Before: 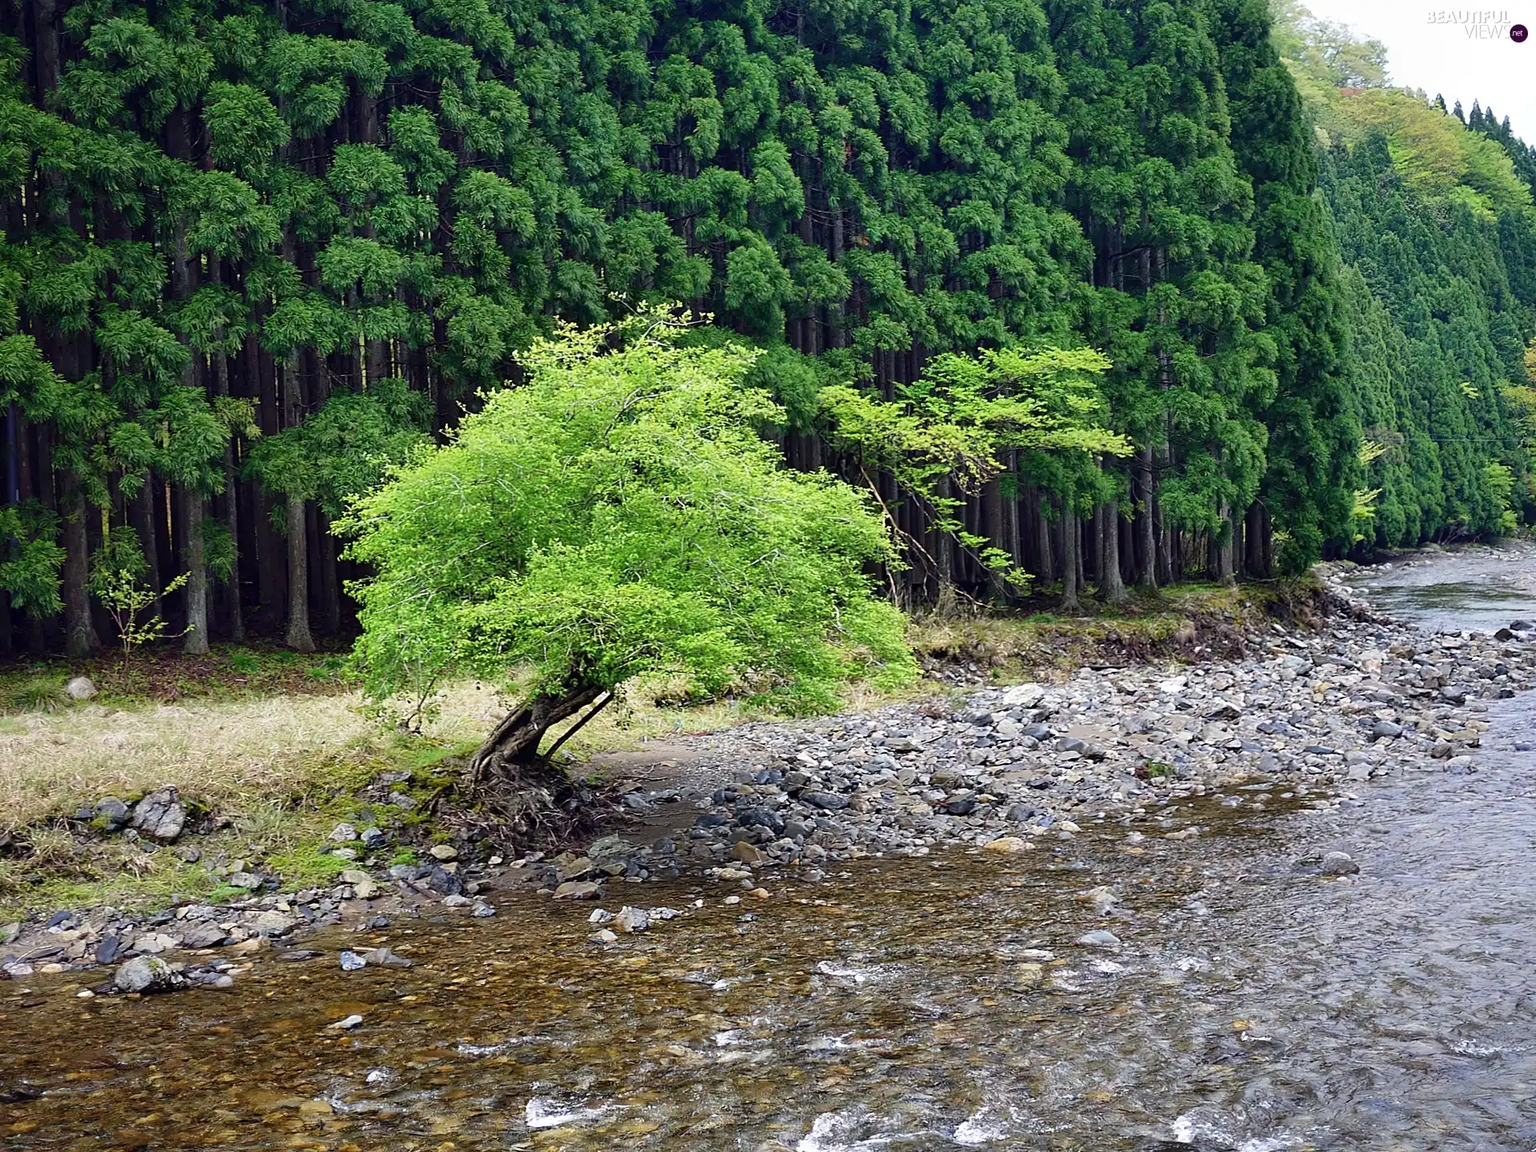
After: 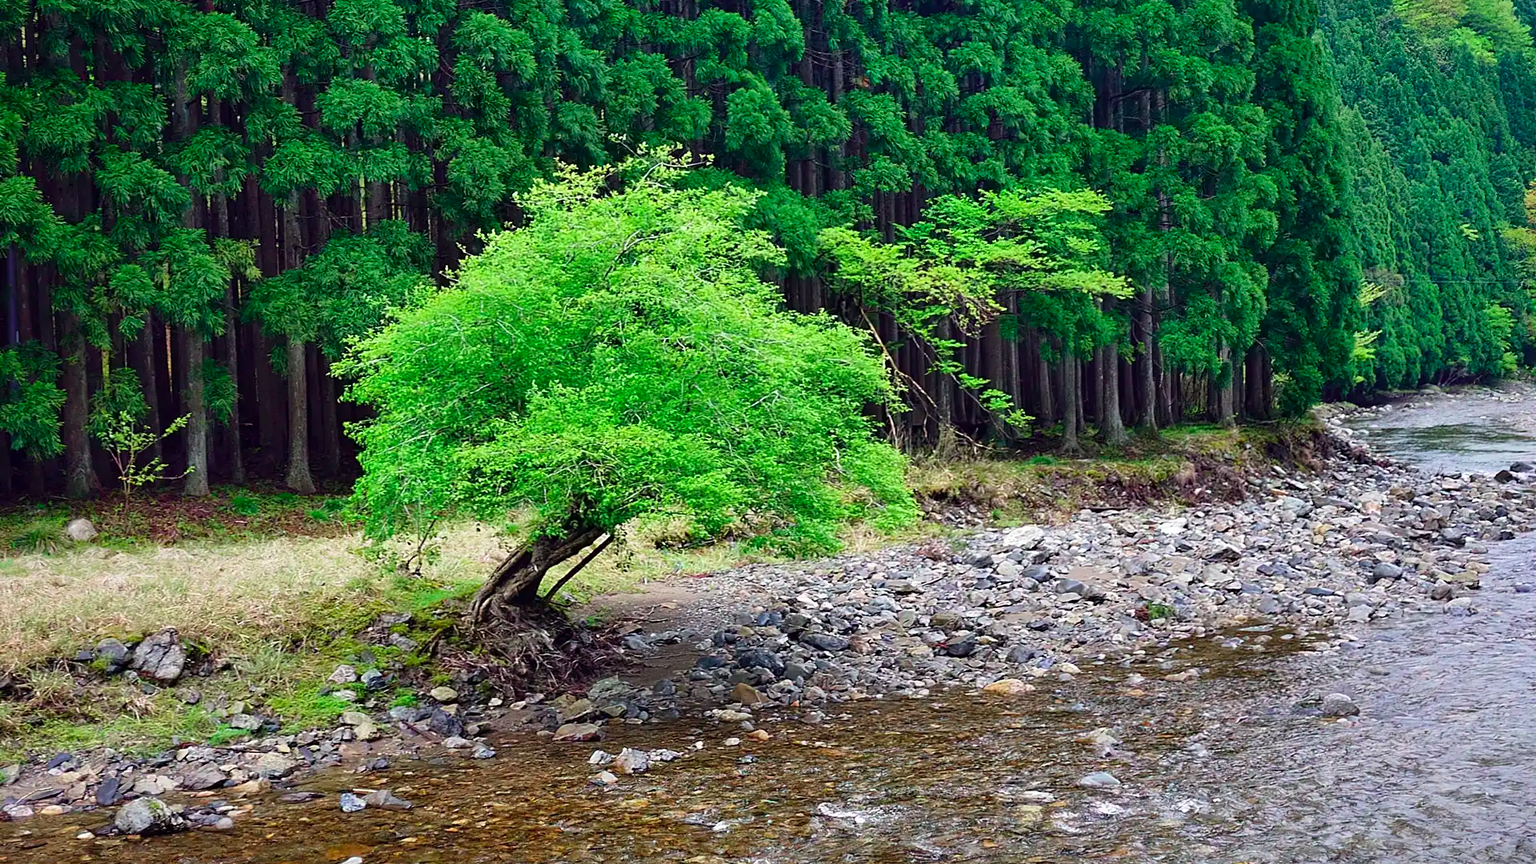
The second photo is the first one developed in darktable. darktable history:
crop: top 13.819%, bottom 11.169%
color contrast: green-magenta contrast 1.73, blue-yellow contrast 1.15
